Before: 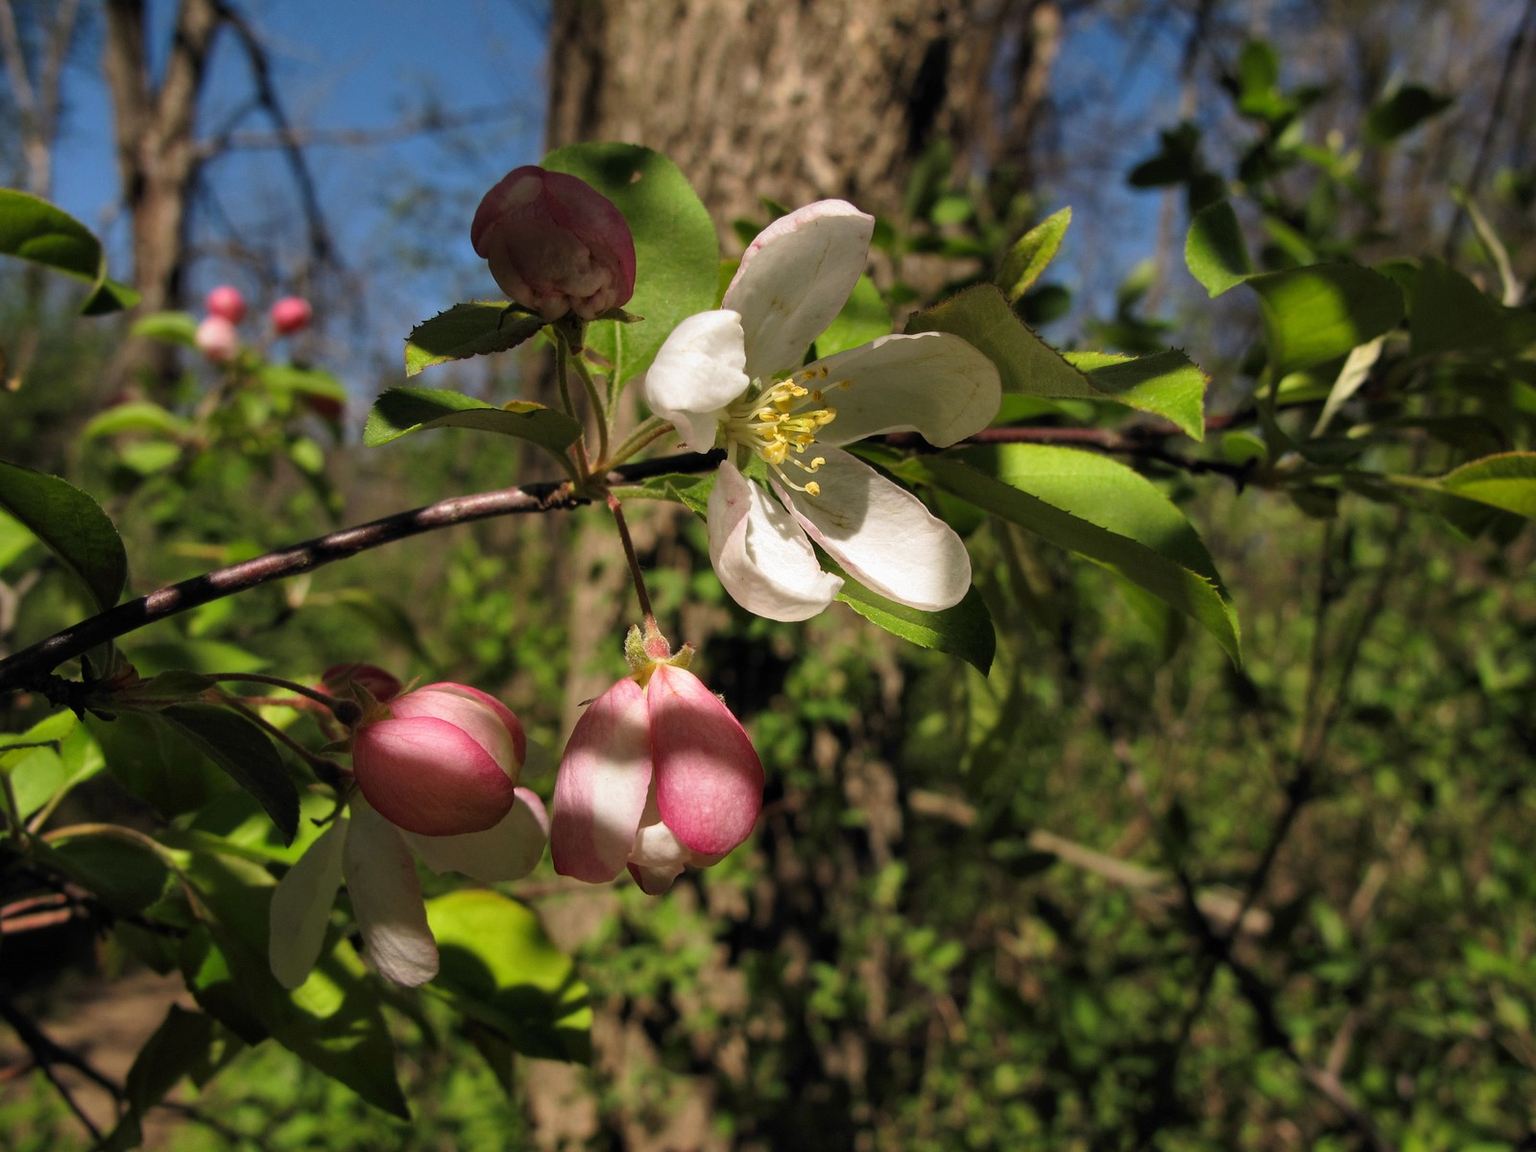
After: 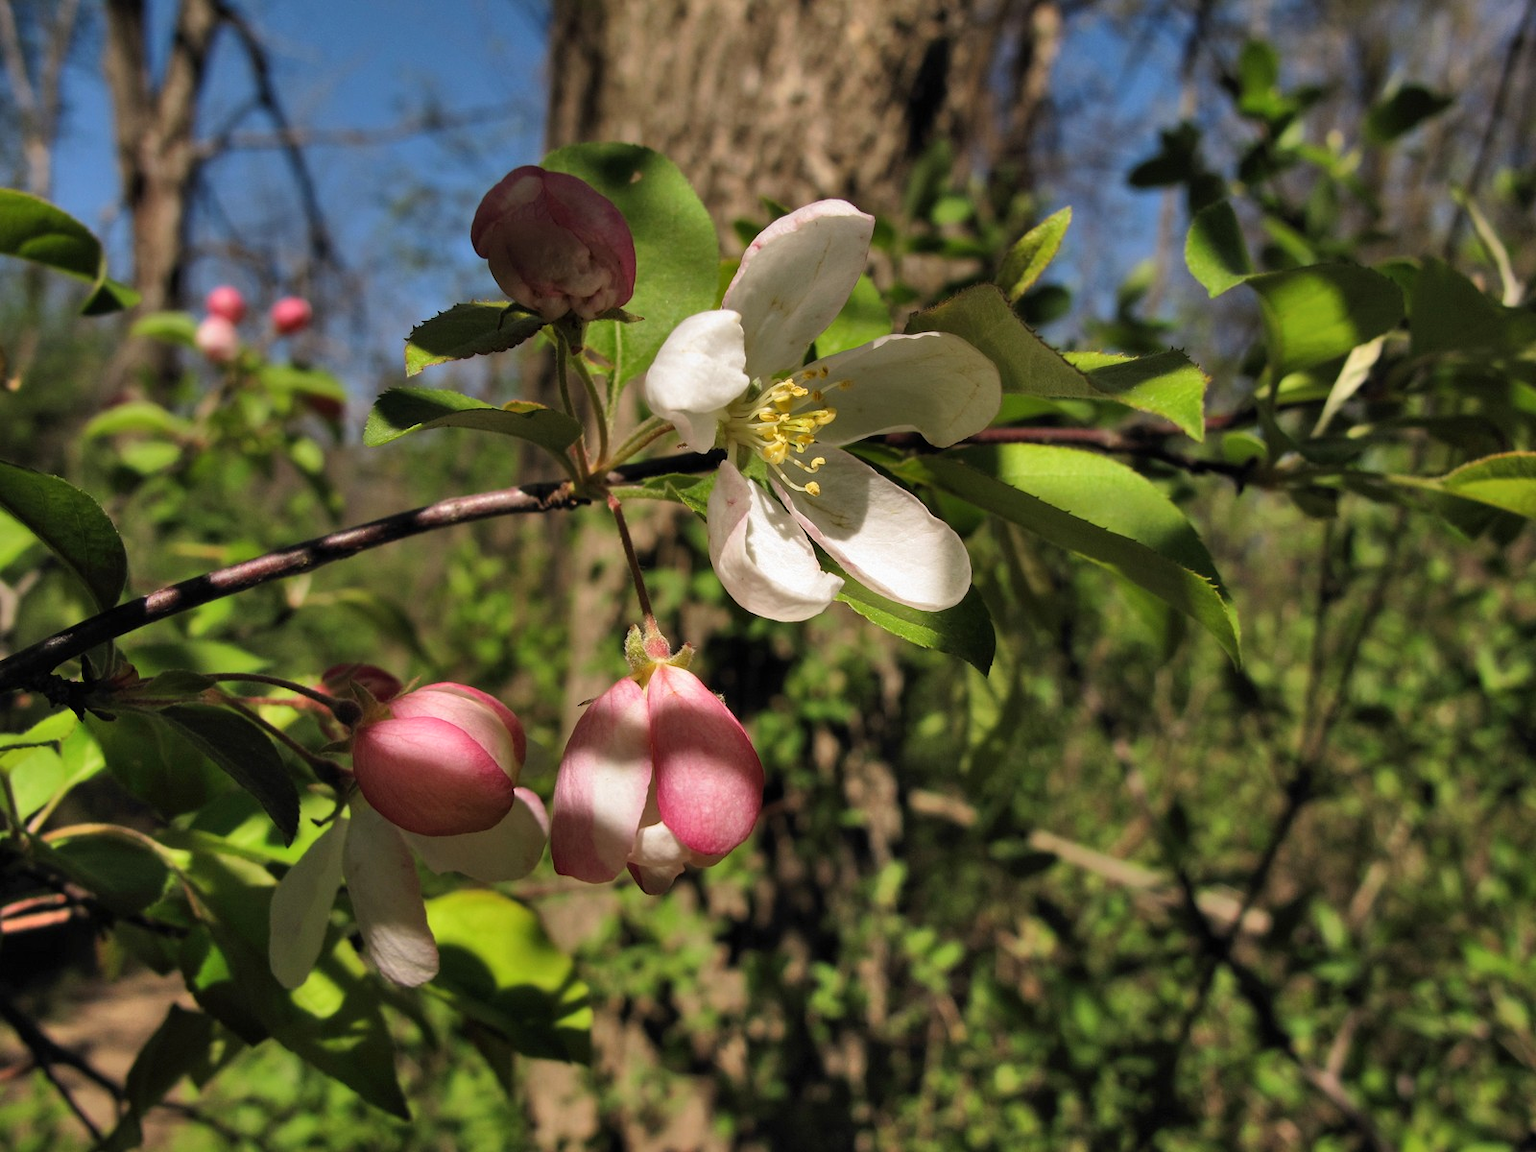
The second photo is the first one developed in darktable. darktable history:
shadows and highlights: low approximation 0.01, soften with gaussian
rotate and perspective: crop left 0, crop top 0
